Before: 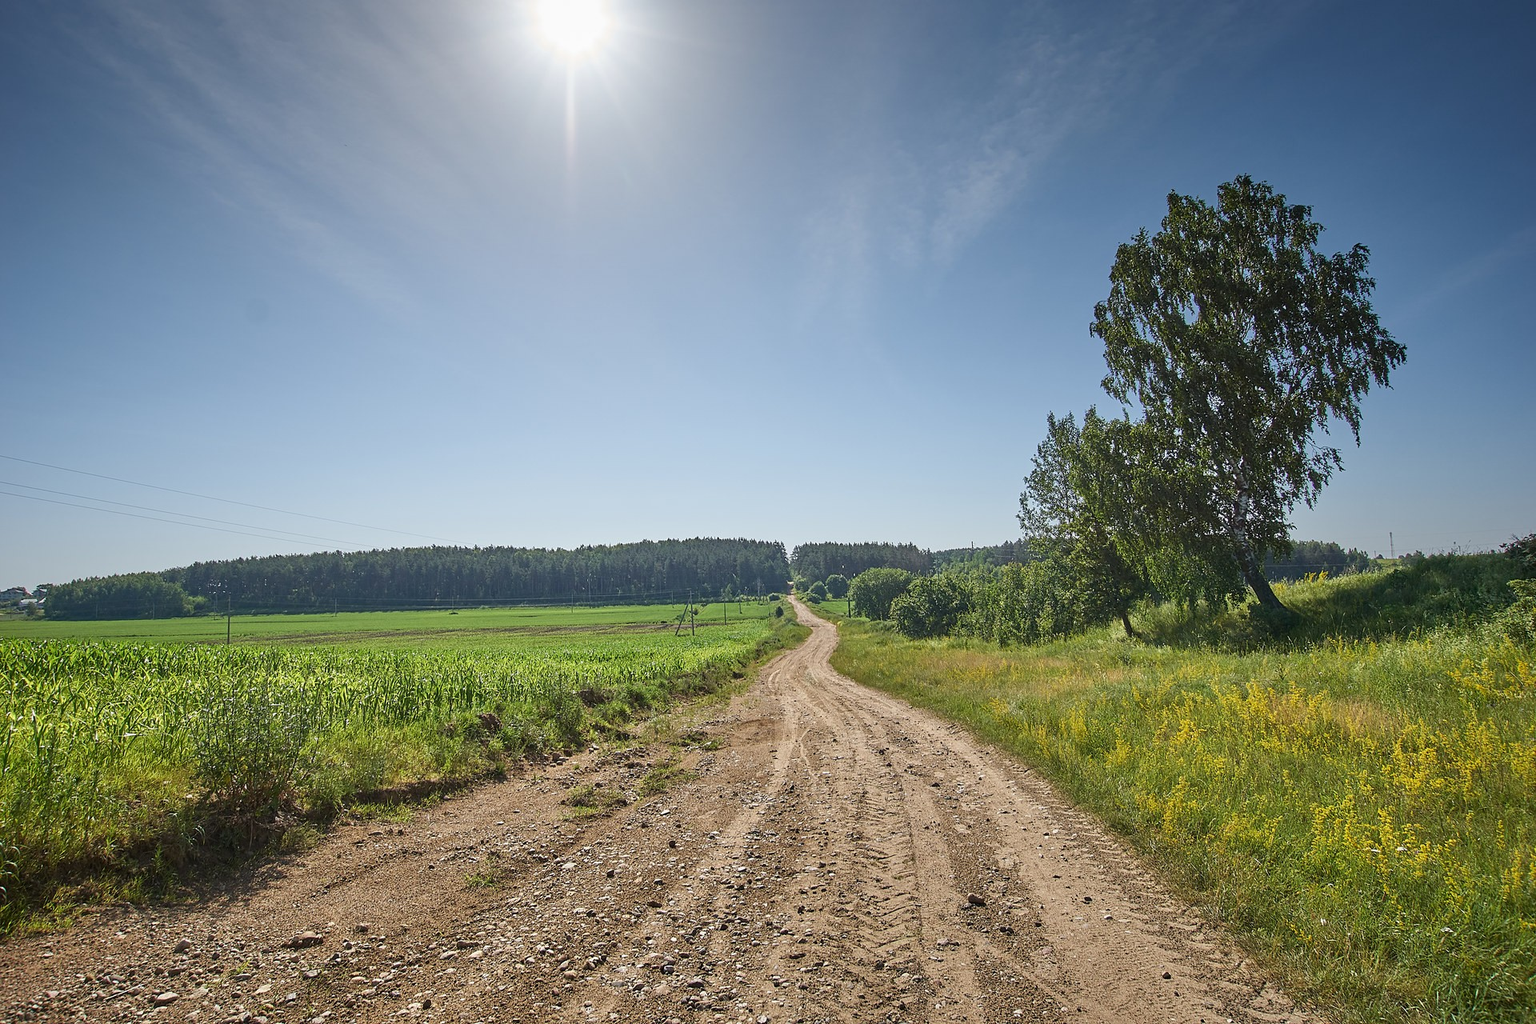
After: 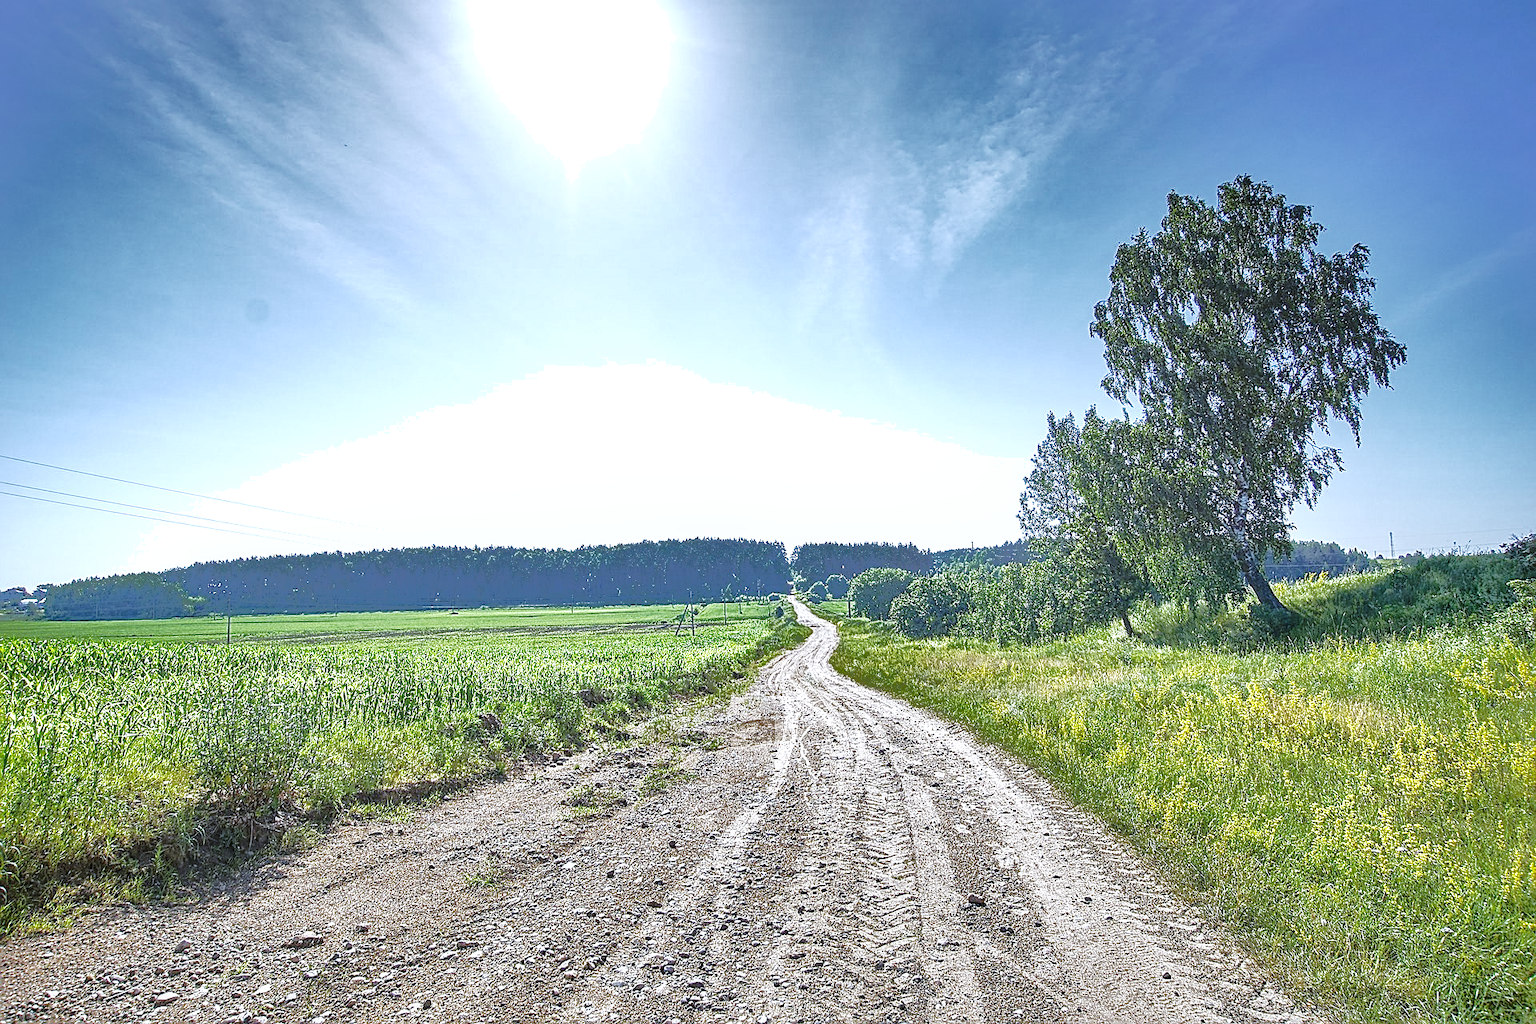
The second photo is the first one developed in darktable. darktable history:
local contrast: on, module defaults
exposure: exposure 1 EV, compensate highlight preservation false
color balance: on, module defaults
base curve: curves: ch0 [(0, 0) (0.028, 0.03) (0.121, 0.232) (0.46, 0.748) (0.859, 0.968) (1, 1)], preserve colors none
sharpen: on, module defaults
white balance: red 0.871, blue 1.249
contrast brightness saturation: saturation -0.17
shadows and highlights: shadows 38.43, highlights -74.54
